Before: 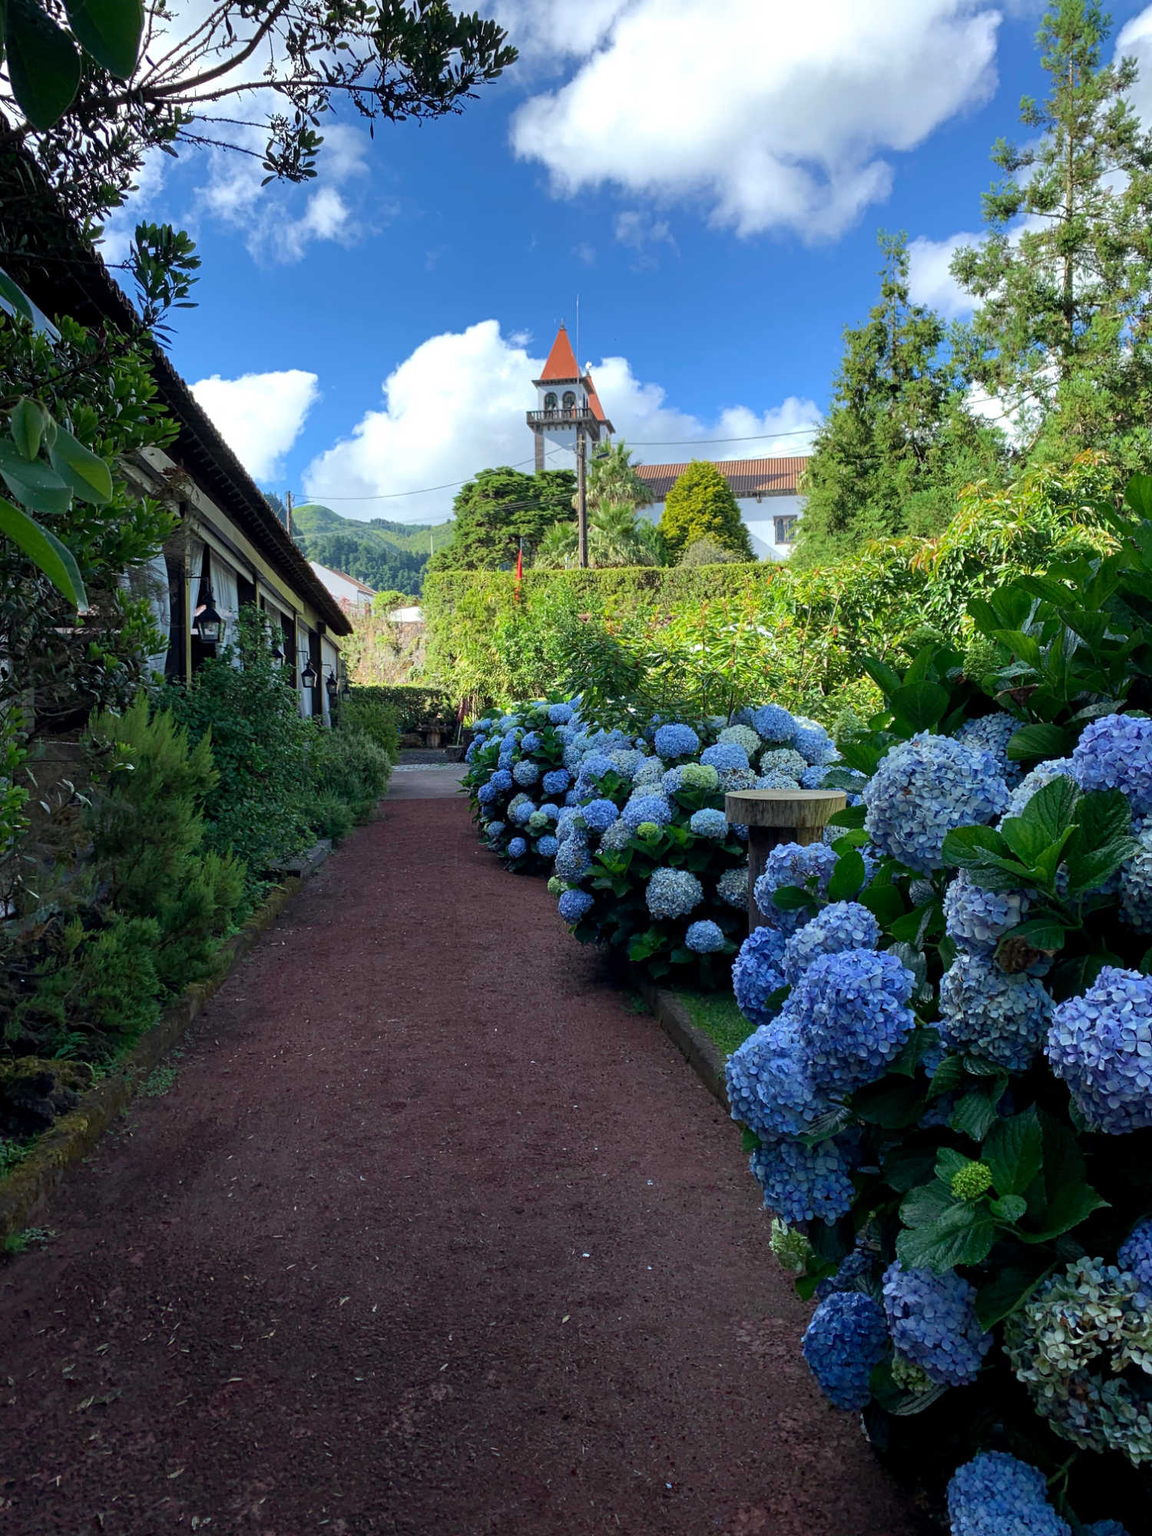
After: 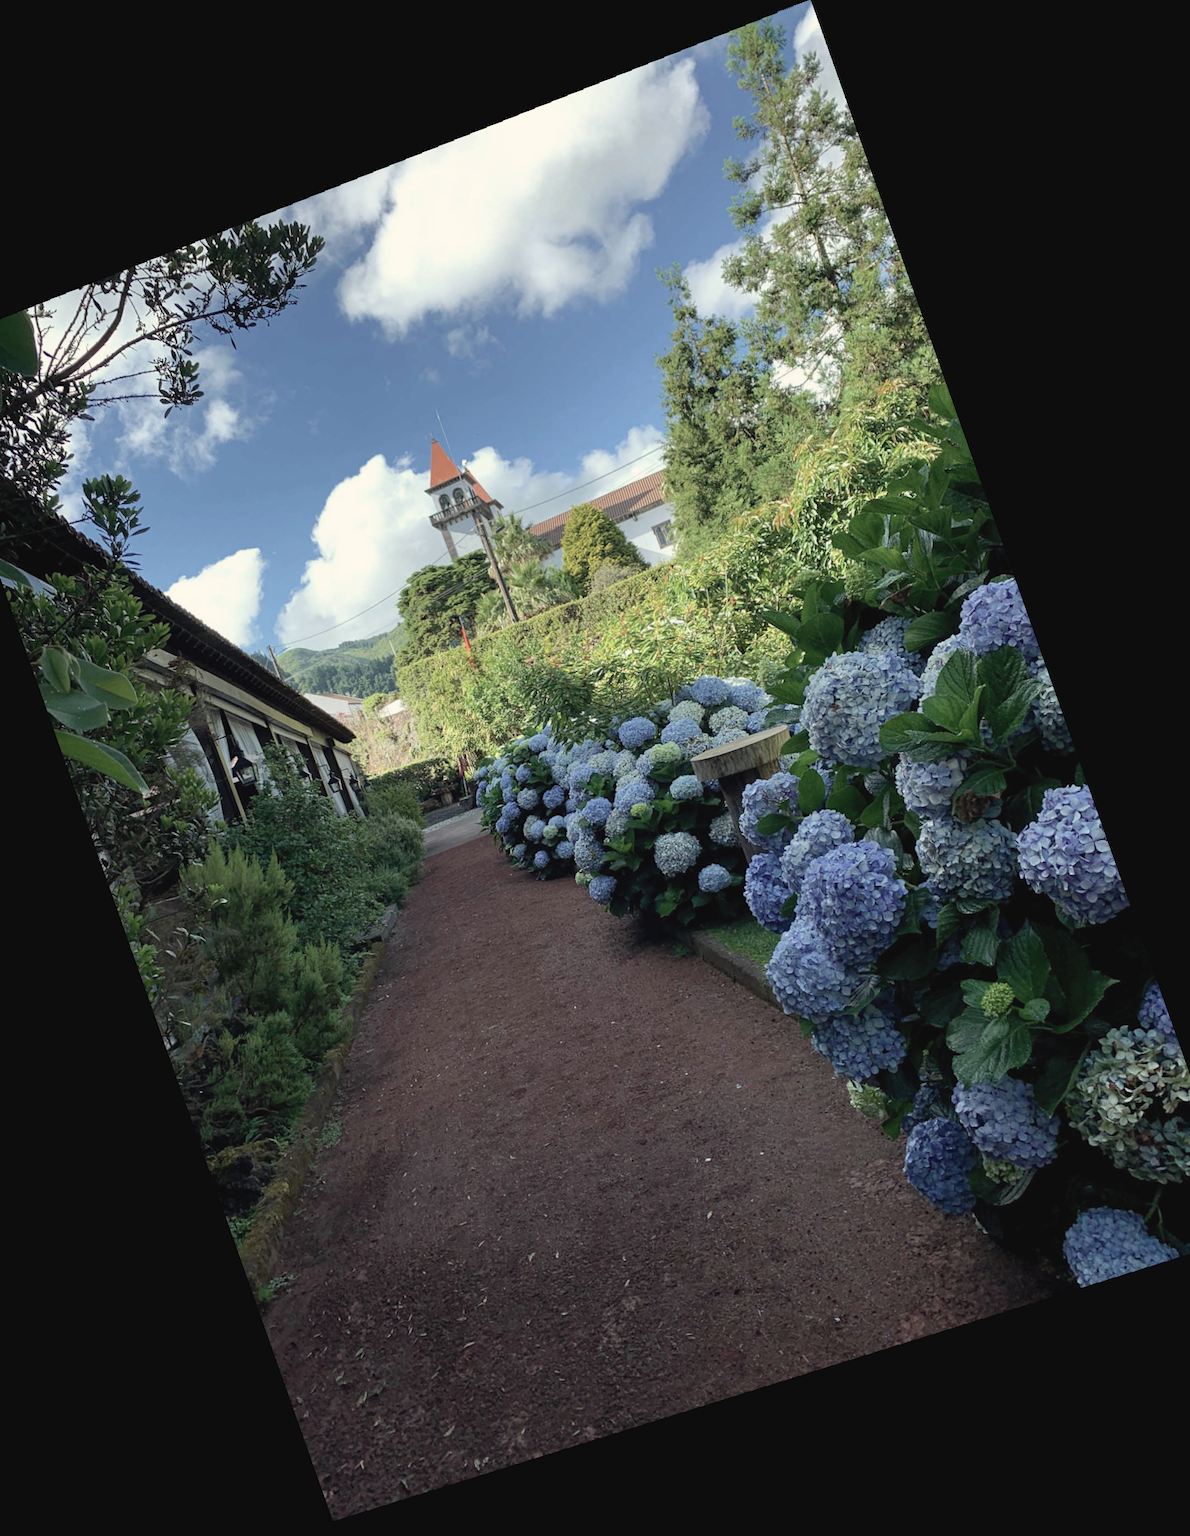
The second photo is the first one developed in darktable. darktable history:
contrast brightness saturation: contrast -0.05, saturation -0.41
white balance: red 1.029, blue 0.92
crop and rotate: angle 19.43°, left 6.812%, right 4.125%, bottom 1.087%
rotate and perspective: lens shift (horizontal) -0.055, automatic cropping off
levels: levels [0, 0.478, 1]
